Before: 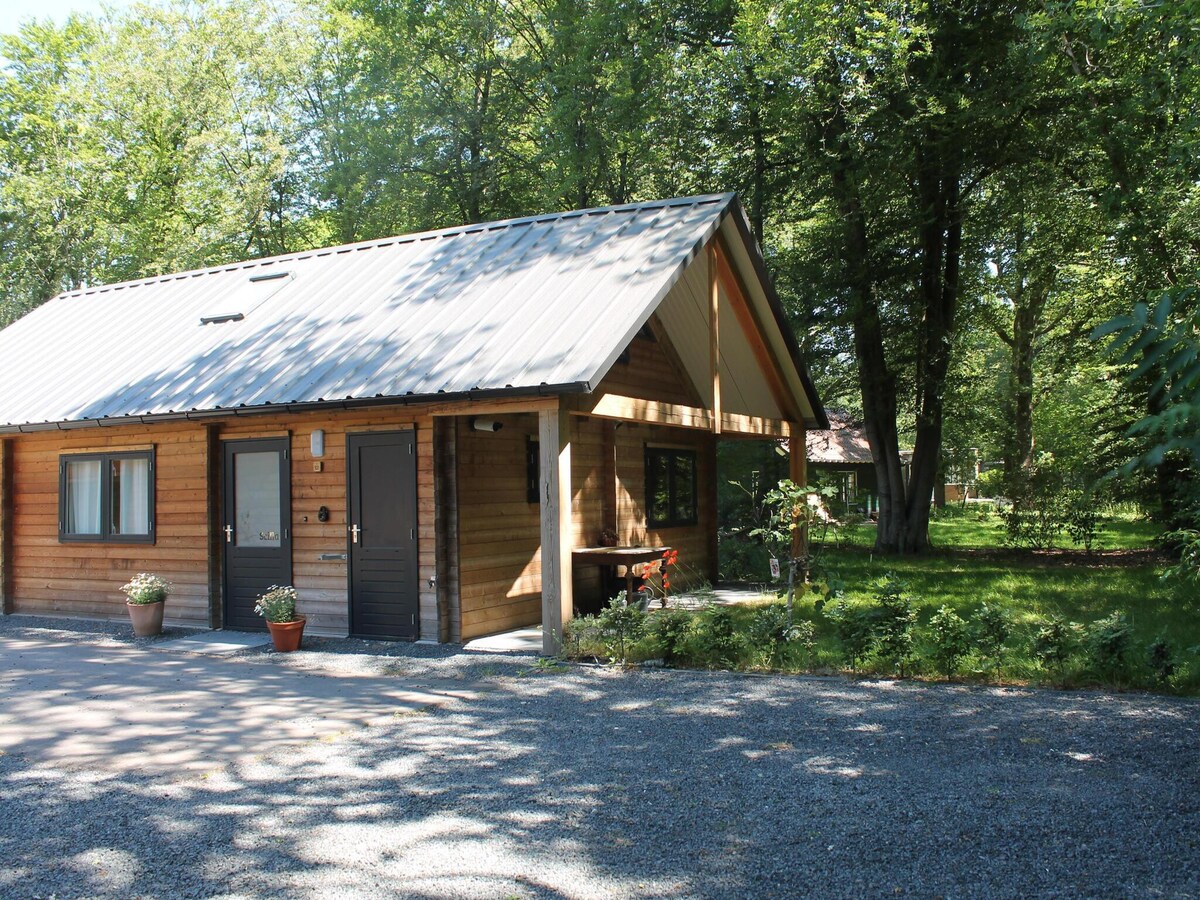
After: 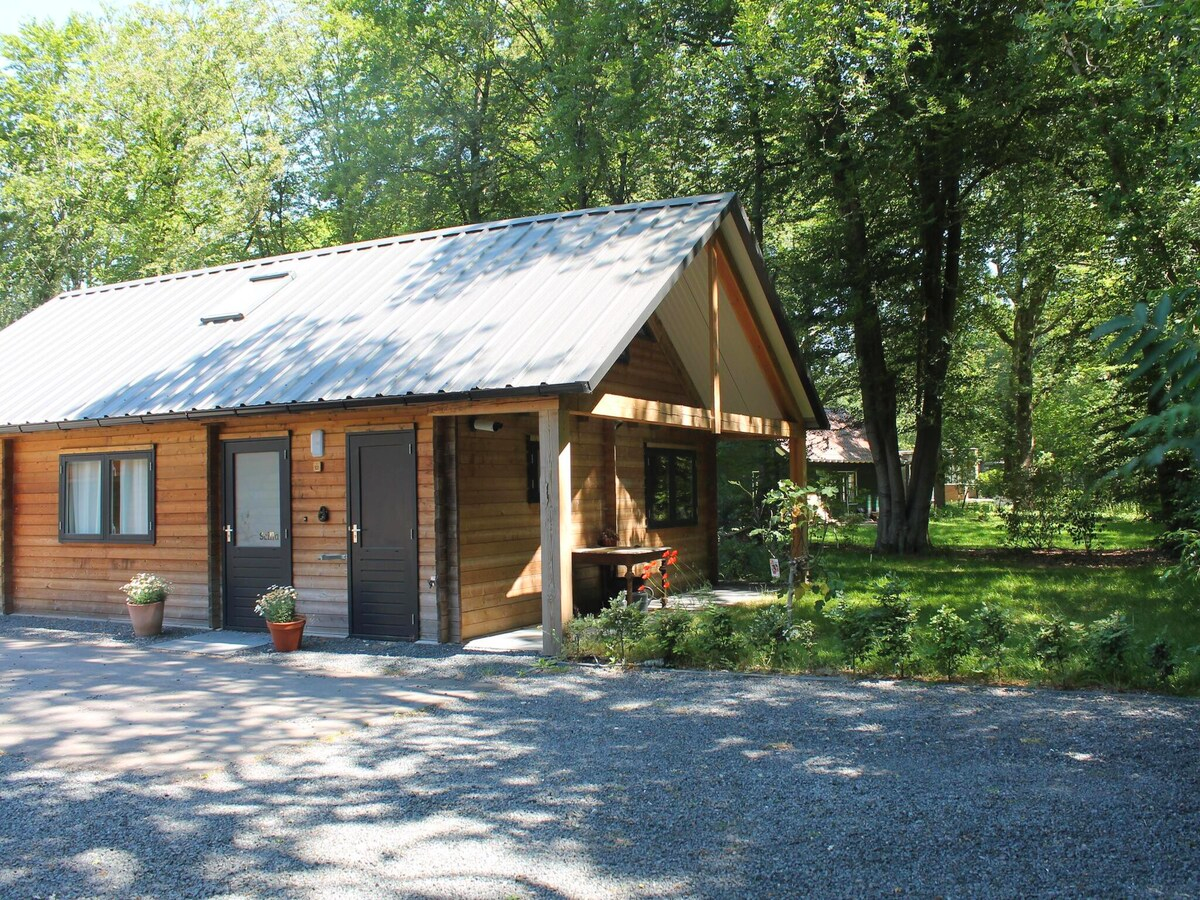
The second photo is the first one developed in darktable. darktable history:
contrast brightness saturation: contrast 0.03, brightness 0.059, saturation 0.129
